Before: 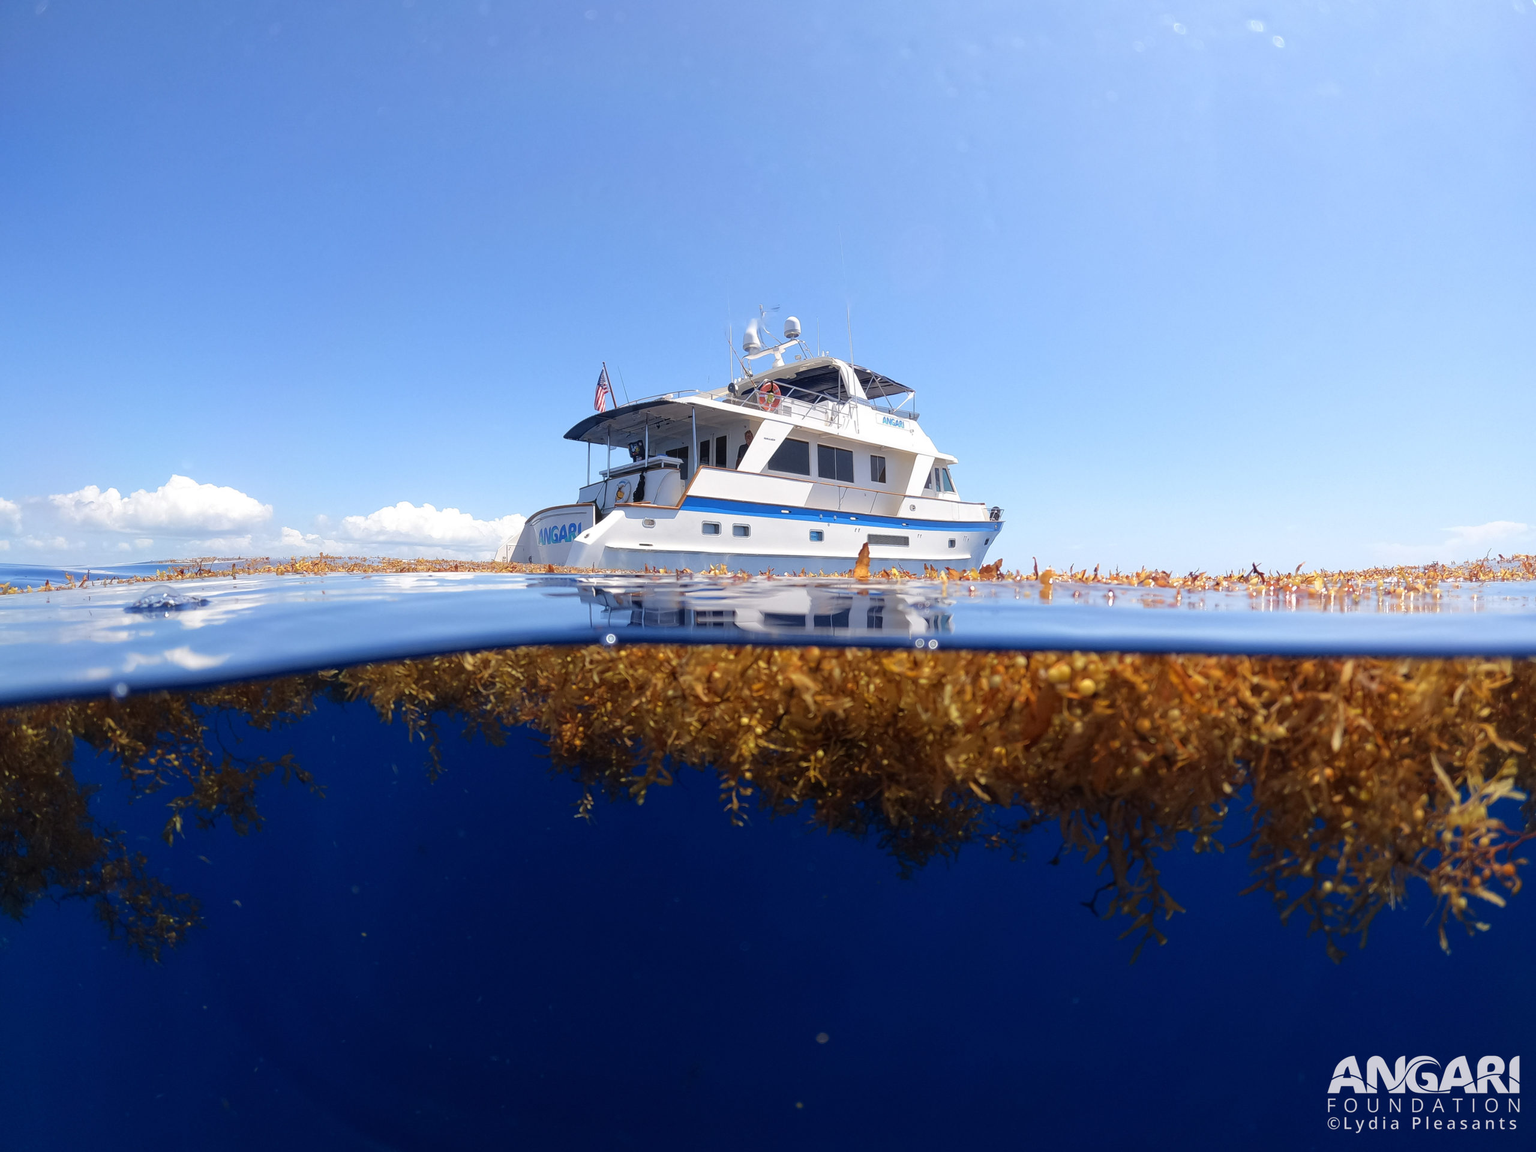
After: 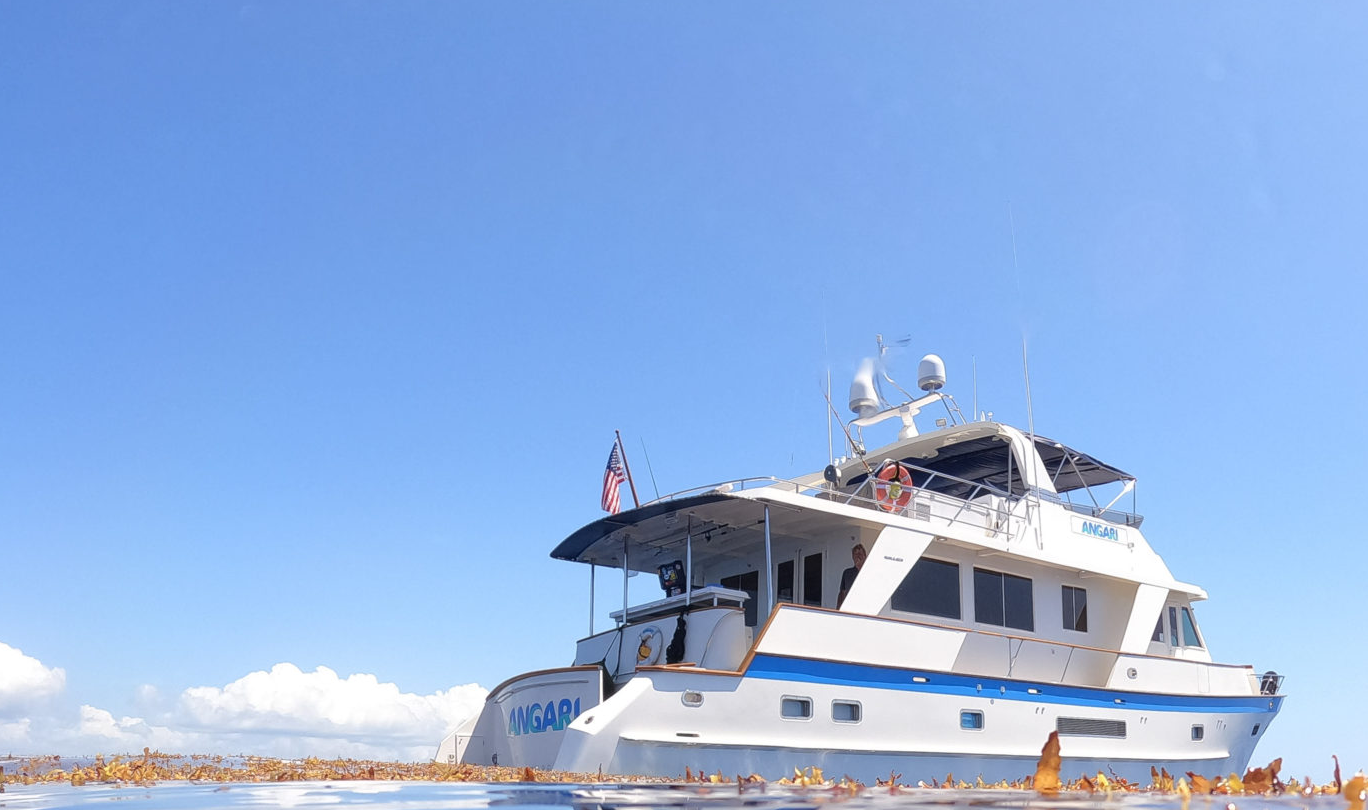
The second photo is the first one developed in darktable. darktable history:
crop: left 15.228%, top 9.025%, right 31.18%, bottom 48.786%
